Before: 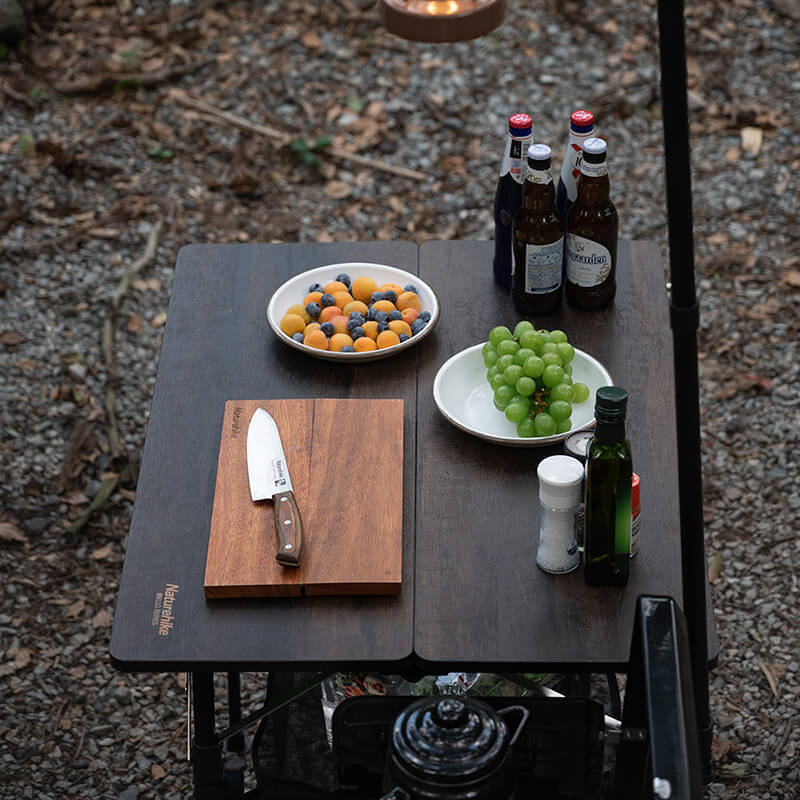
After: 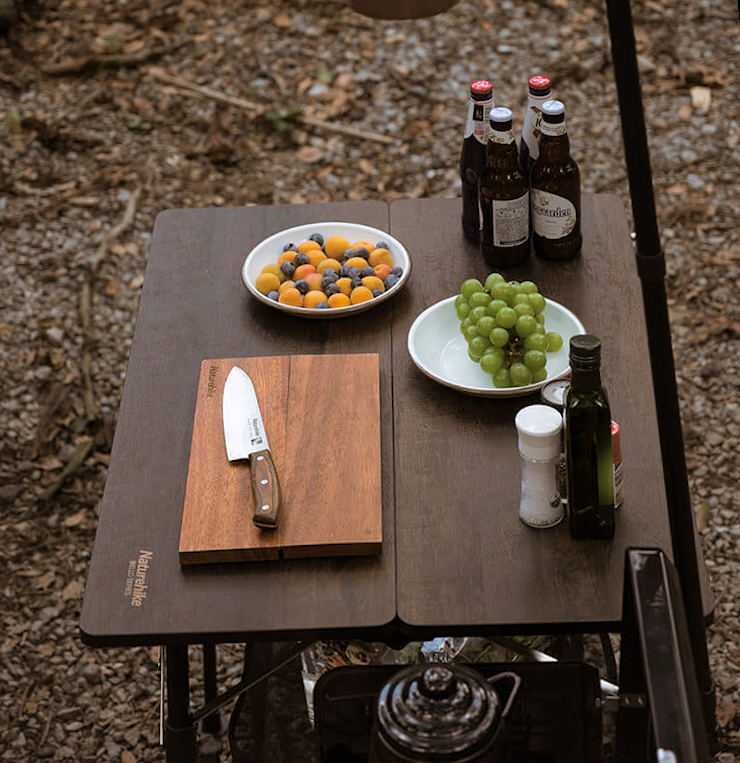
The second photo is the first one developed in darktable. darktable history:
split-toning: shadows › hue 32.4°, shadows › saturation 0.51, highlights › hue 180°, highlights › saturation 0, balance -60.17, compress 55.19%
rotate and perspective: rotation -1.68°, lens shift (vertical) -0.146, crop left 0.049, crop right 0.912, crop top 0.032, crop bottom 0.96
color balance rgb: perceptual saturation grading › global saturation 35%, perceptual saturation grading › highlights -30%, perceptual saturation grading › shadows 35%, perceptual brilliance grading › global brilliance 3%, perceptual brilliance grading › highlights -3%, perceptual brilliance grading › shadows 3%
